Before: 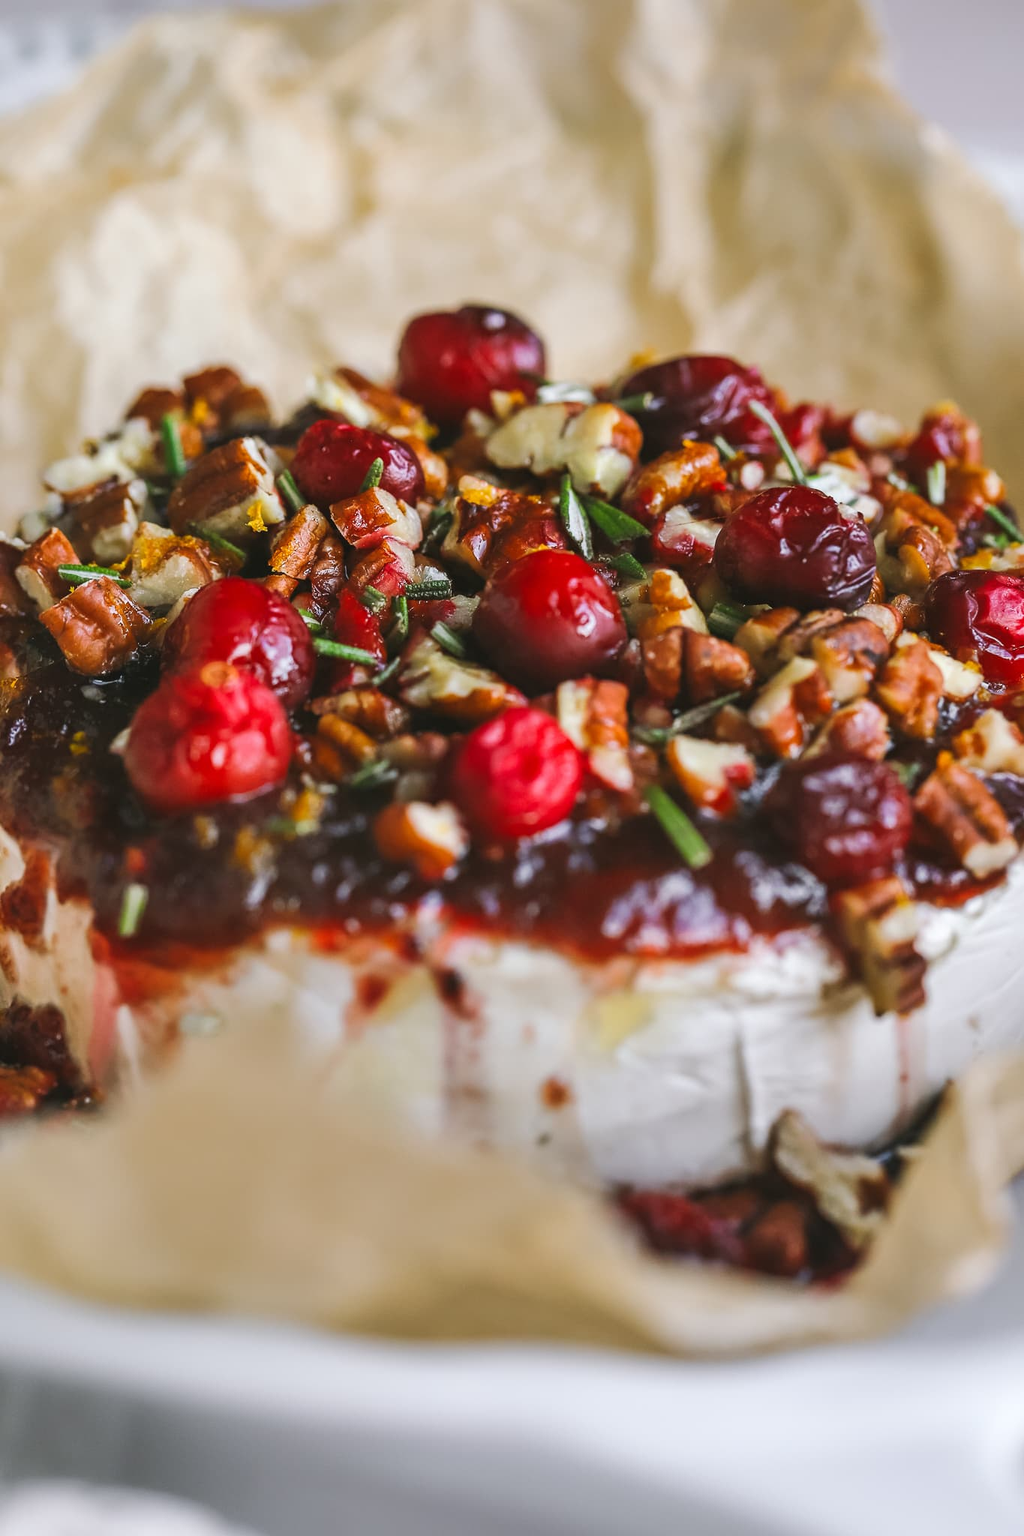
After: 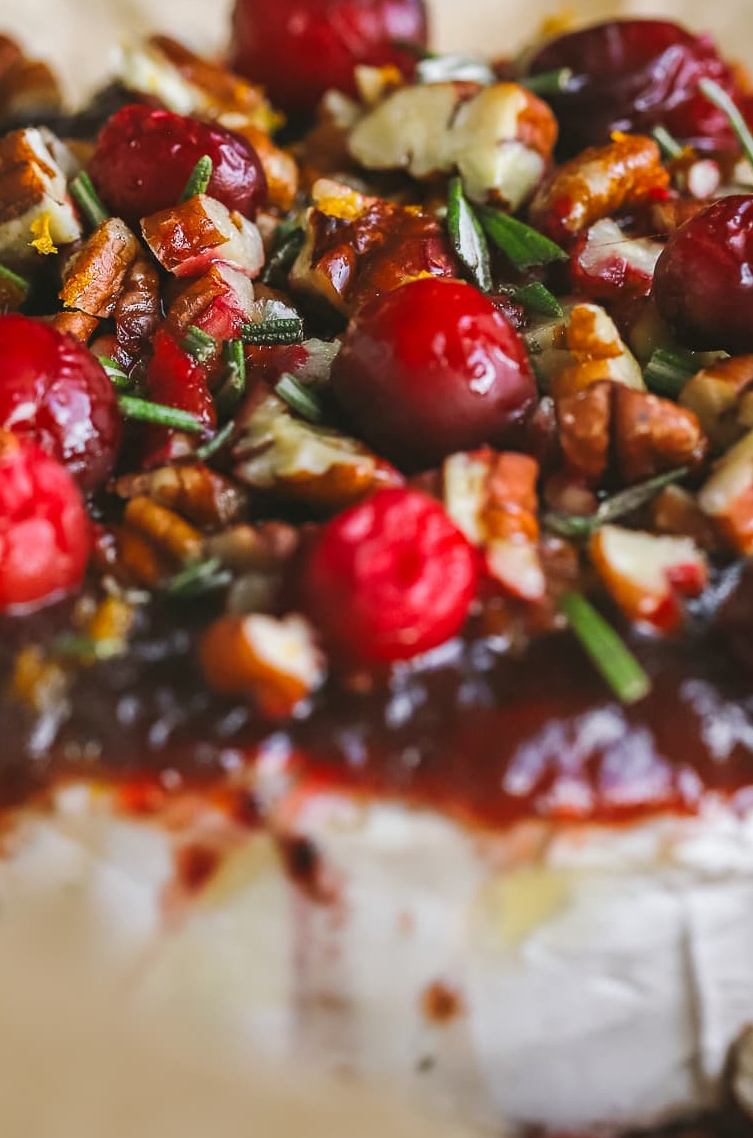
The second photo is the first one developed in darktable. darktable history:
crop and rotate: left 21.963%, top 22.237%, right 22.851%, bottom 22.171%
